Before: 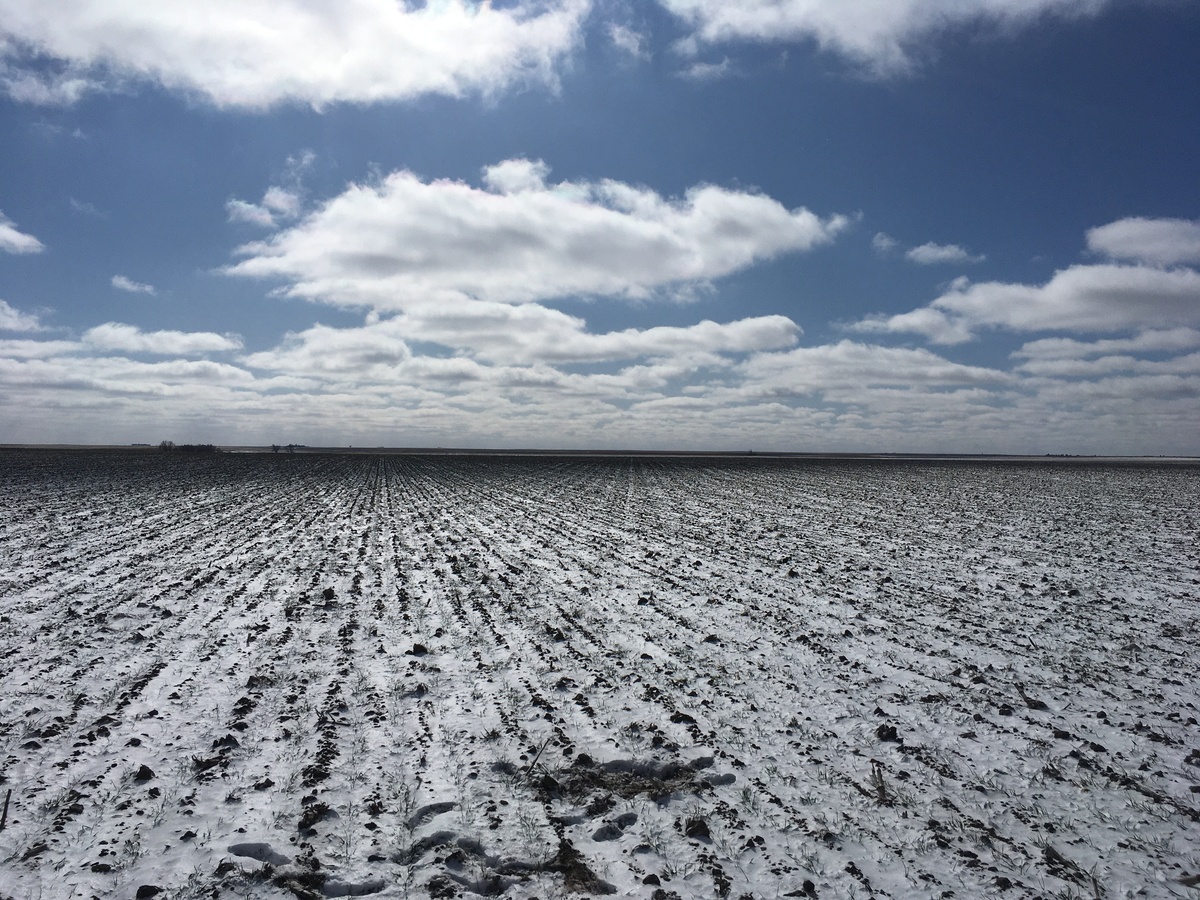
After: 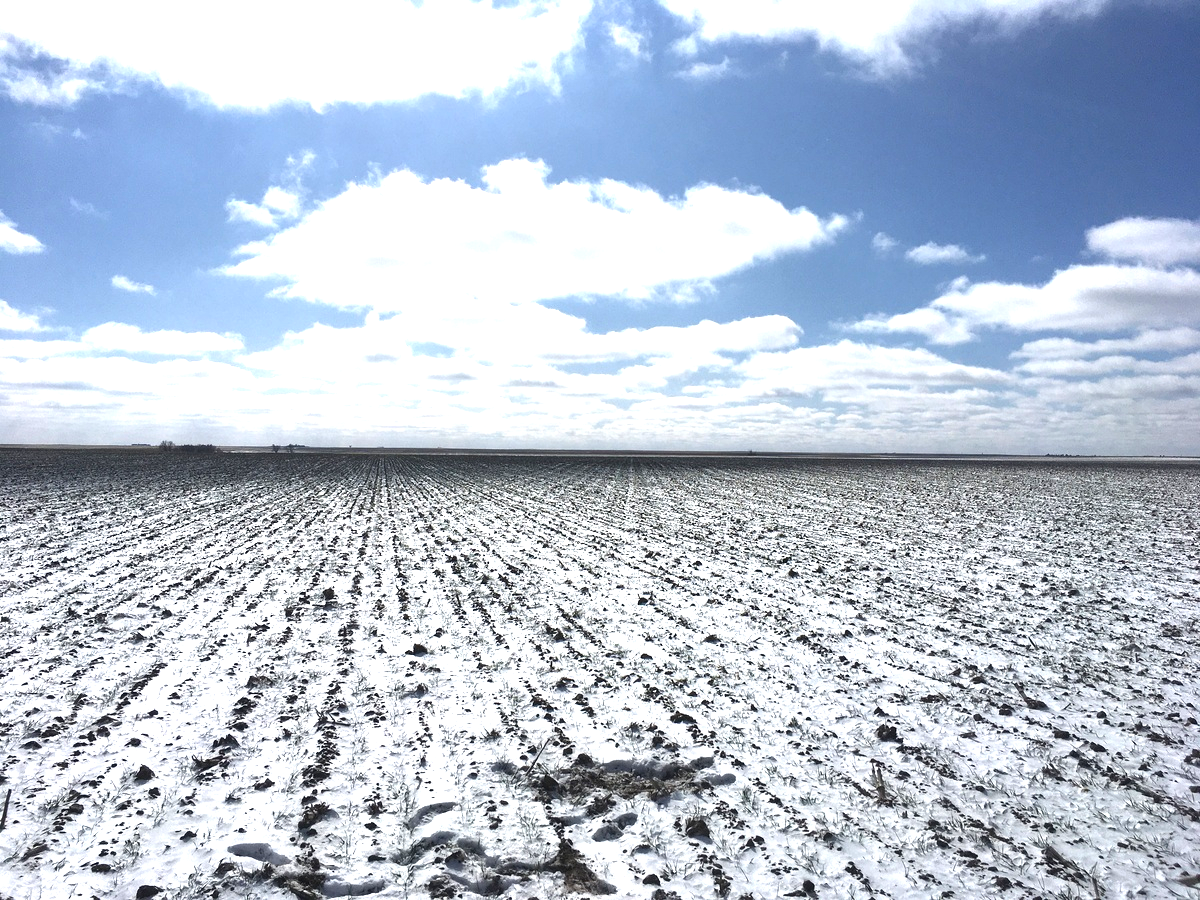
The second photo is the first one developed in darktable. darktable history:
exposure: black level correction 0, exposure 1.372 EV, compensate highlight preservation false
